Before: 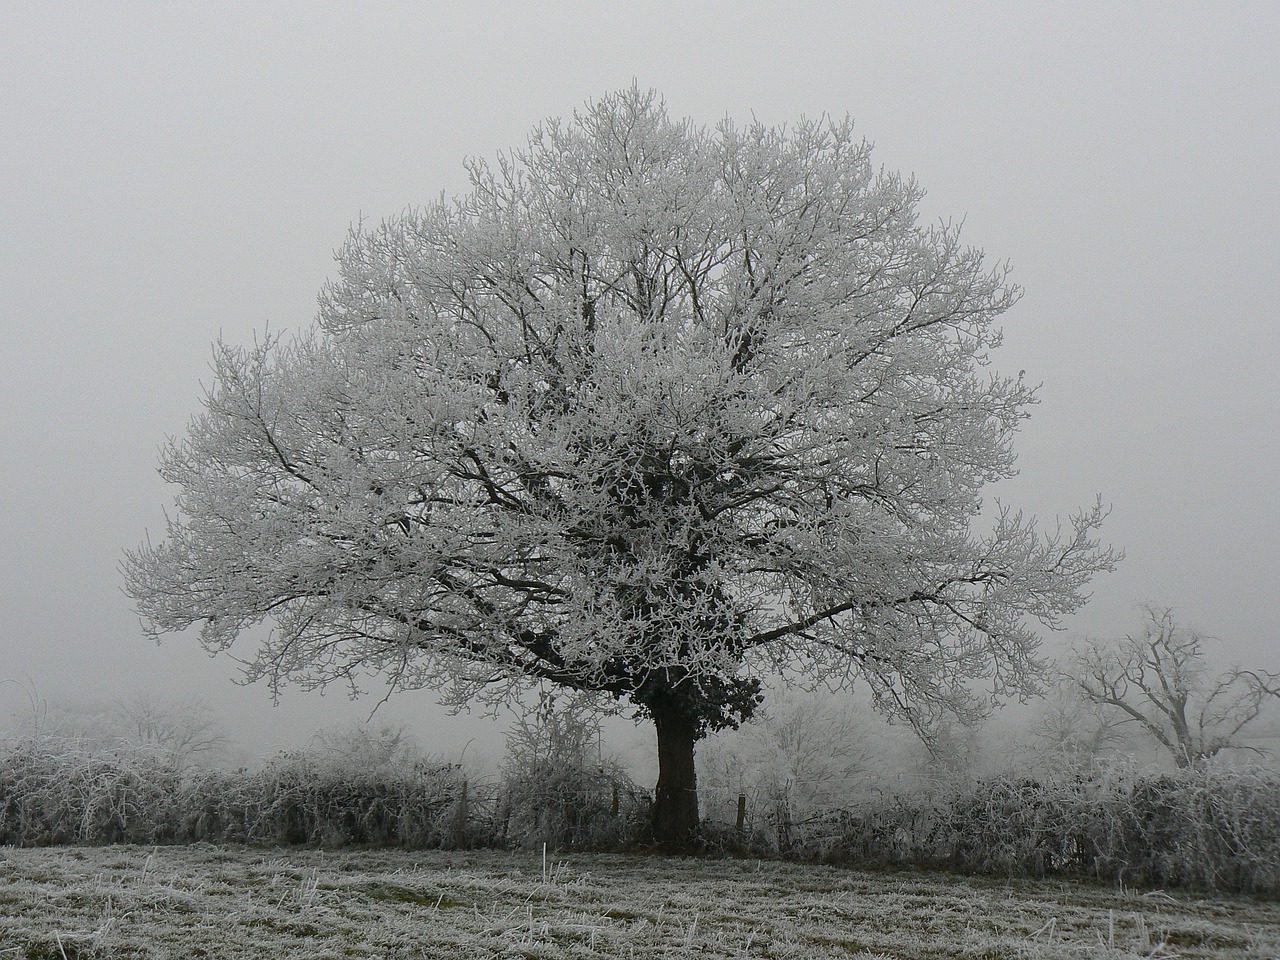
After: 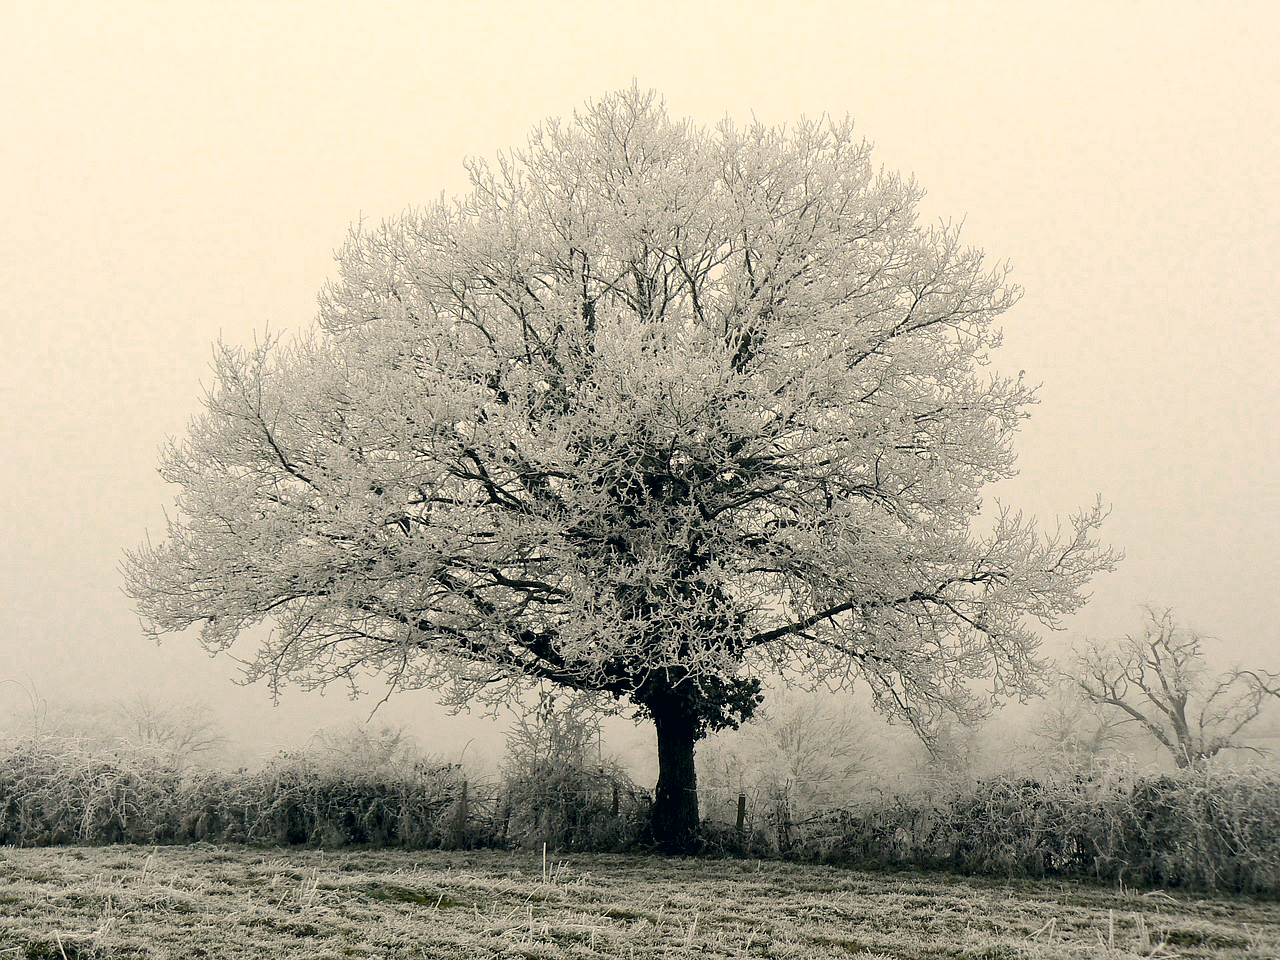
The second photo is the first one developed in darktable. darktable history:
contrast brightness saturation: contrast 0.2, brightness 0.15, saturation 0.14
white balance: red 1.122, green 1.093
color correction: highlights a* 5.38, highlights b* 5.3, shadows a* -4.26, shadows b* -5.11
exposure: black level correction -0.014, exposure -0.193 EV, compensate highlight preservation false
levels: levels [0.073, 0.497, 0.972]
tone curve: color space Lab, linked channels, preserve colors none
color zones: curves: ch0 [(0, 0.558) (0.143, 0.548) (0.286, 0.447) (0.429, 0.259) (0.571, 0.5) (0.714, 0.5) (0.857, 0.593) (1, 0.558)]; ch1 [(0, 0.543) (0.01, 0.544) (0.12, 0.492) (0.248, 0.458) (0.5, 0.534) (0.748, 0.5) (0.99, 0.469) (1, 0.543)]; ch2 [(0, 0.507) (0.143, 0.522) (0.286, 0.505) (0.429, 0.5) (0.571, 0.5) (0.714, 0.5) (0.857, 0.5) (1, 0.507)]
base curve: curves: ch0 [(0.017, 0) (0.425, 0.441) (0.844, 0.933) (1, 1)], preserve colors none
